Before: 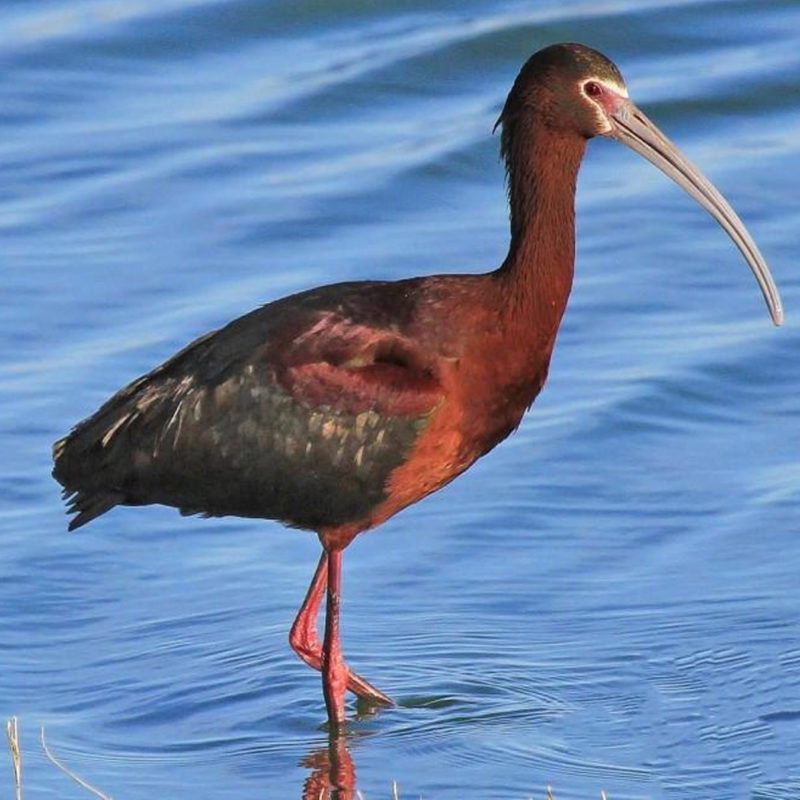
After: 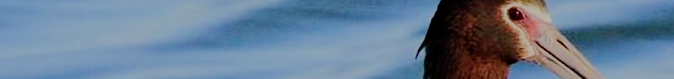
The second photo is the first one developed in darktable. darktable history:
filmic rgb: middle gray luminance 30%, black relative exposure -9 EV, white relative exposure 7 EV, threshold 6 EV, target black luminance 0%, hardness 2.94, latitude 2.04%, contrast 0.963, highlights saturation mix 5%, shadows ↔ highlights balance 12.16%, add noise in highlights 0, preserve chrominance no, color science v3 (2019), use custom middle-gray values true, iterations of high-quality reconstruction 0, contrast in highlights soft, enable highlight reconstruction true
crop and rotate: left 9.644%, top 9.491%, right 6.021%, bottom 80.509%
rgb curve: curves: ch0 [(0, 0) (0.284, 0.292) (0.505, 0.644) (1, 1)], compensate middle gray true
